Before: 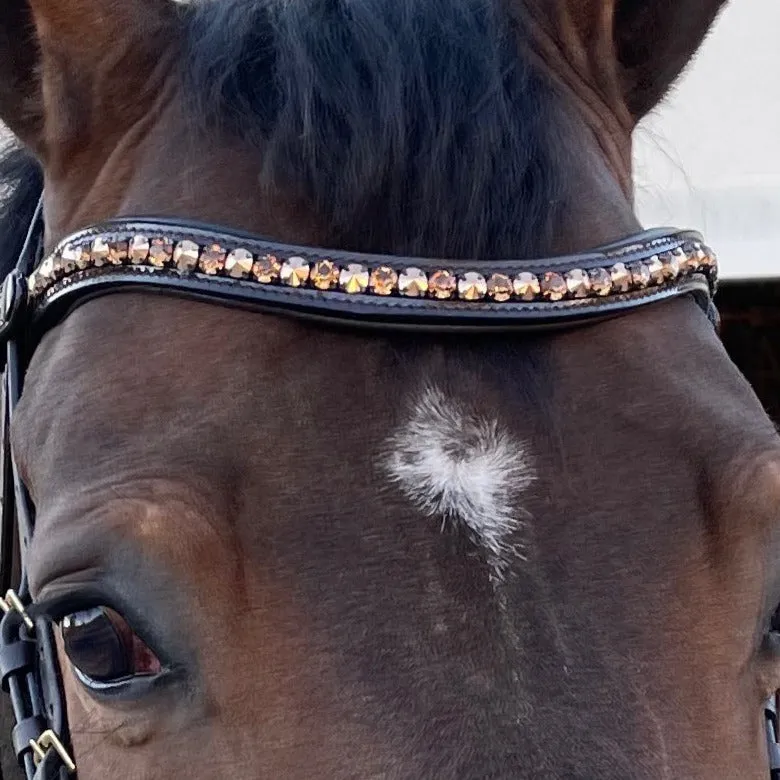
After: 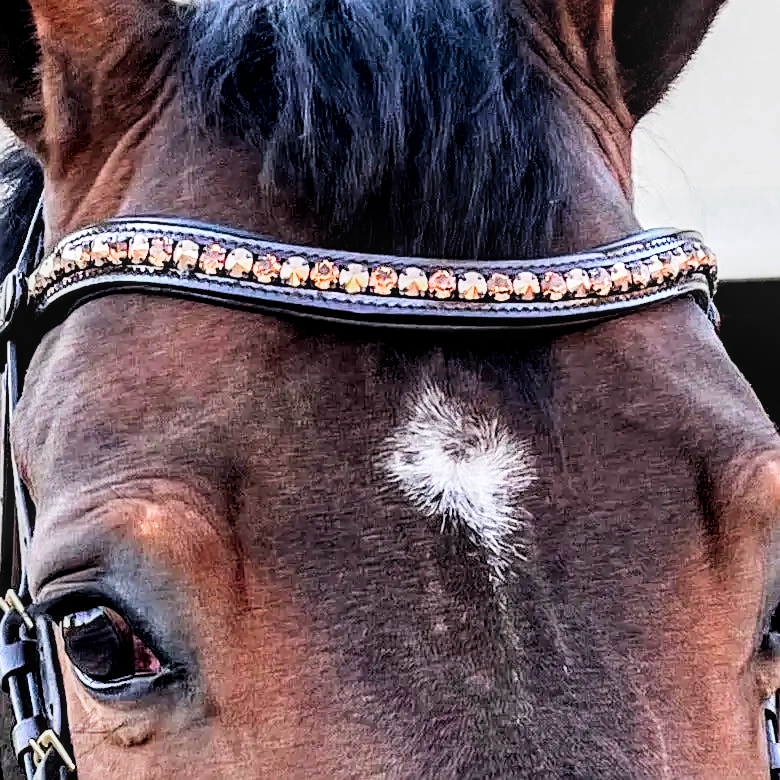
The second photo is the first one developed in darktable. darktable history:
sharpen: on, module defaults
exposure: black level correction 0, exposure 1.1 EV, compensate highlight preservation false
haze removal: compatibility mode true, adaptive false
filmic rgb: black relative exposure -5 EV, hardness 2.88, contrast 1.3, highlights saturation mix -30%
color zones: curves: ch0 [(0.473, 0.374) (0.742, 0.784)]; ch1 [(0.354, 0.737) (0.742, 0.705)]; ch2 [(0.318, 0.421) (0.758, 0.532)]
local contrast: on, module defaults
